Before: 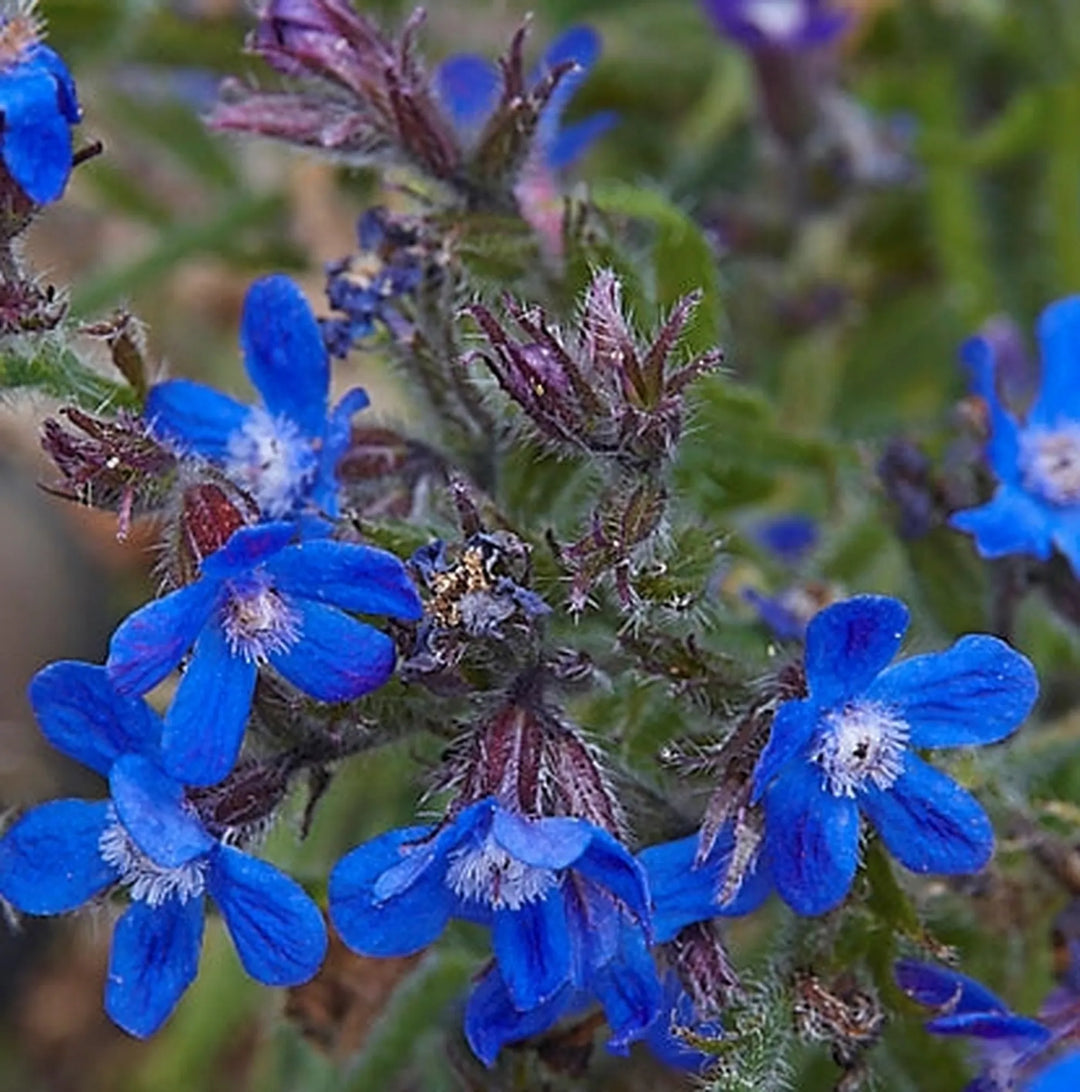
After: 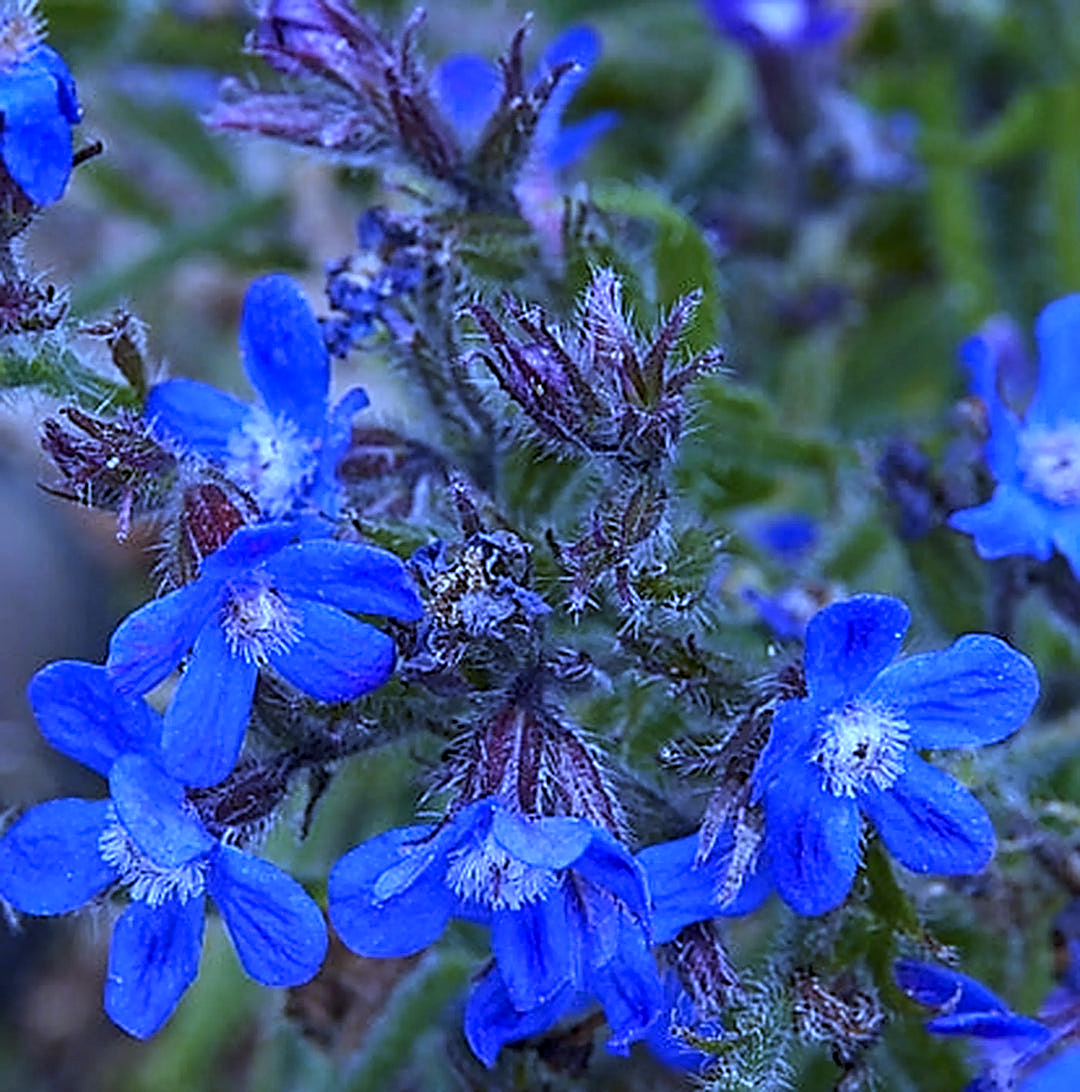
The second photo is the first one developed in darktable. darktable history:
local contrast: on, module defaults
sharpen: radius 1.967
white balance: red 0.766, blue 1.537
